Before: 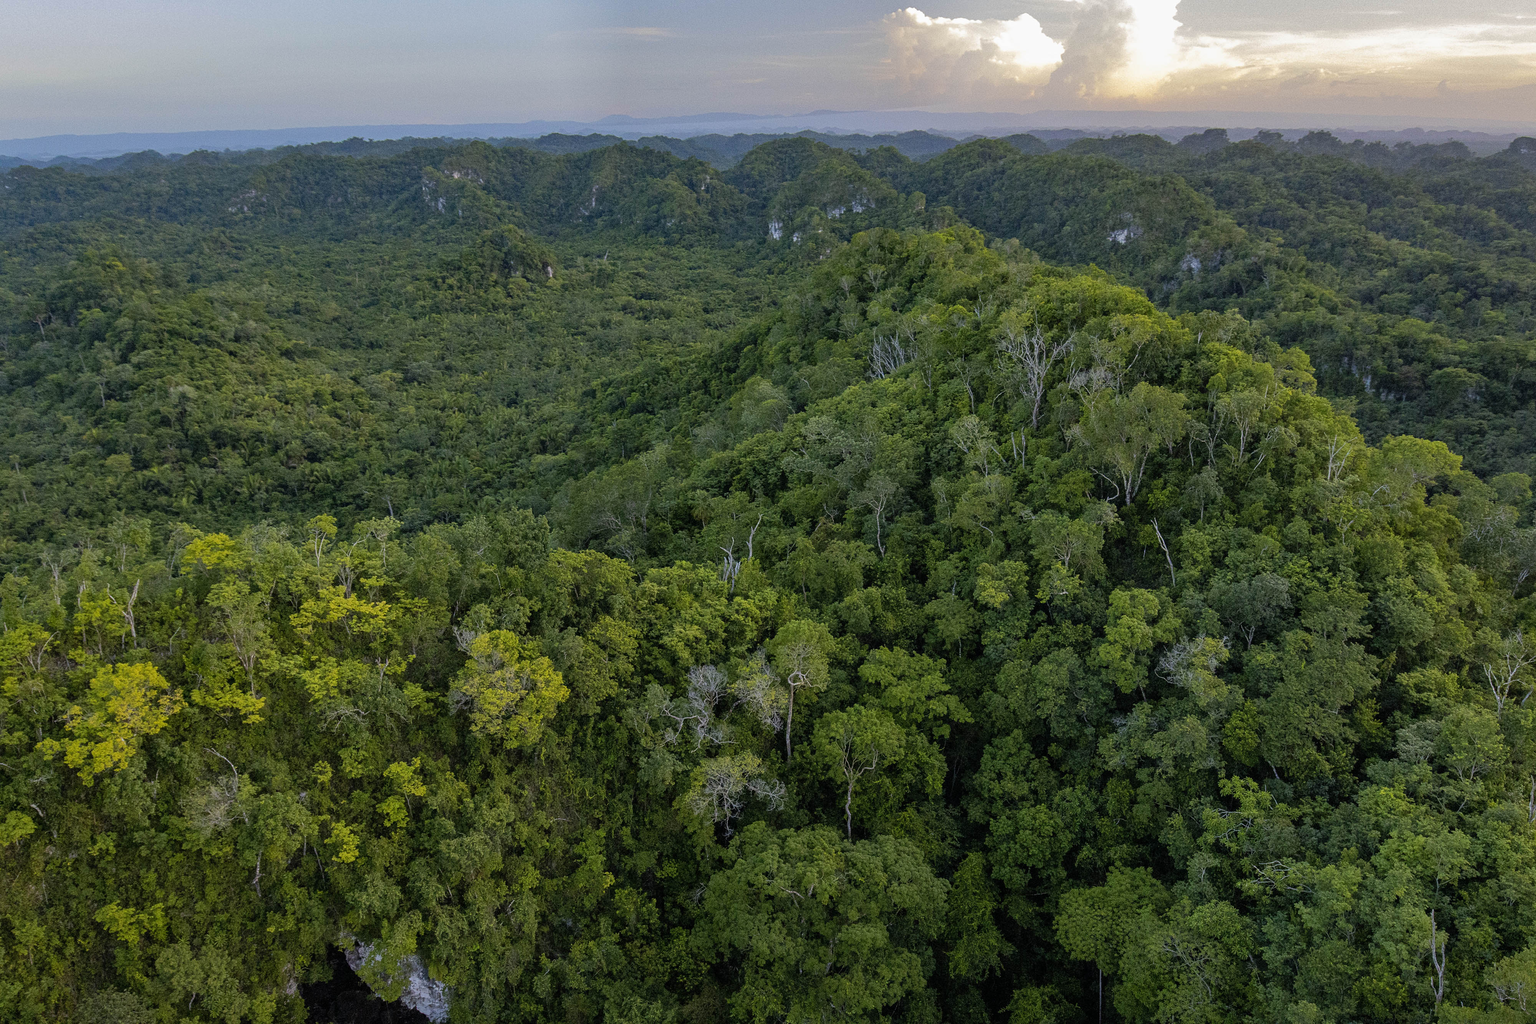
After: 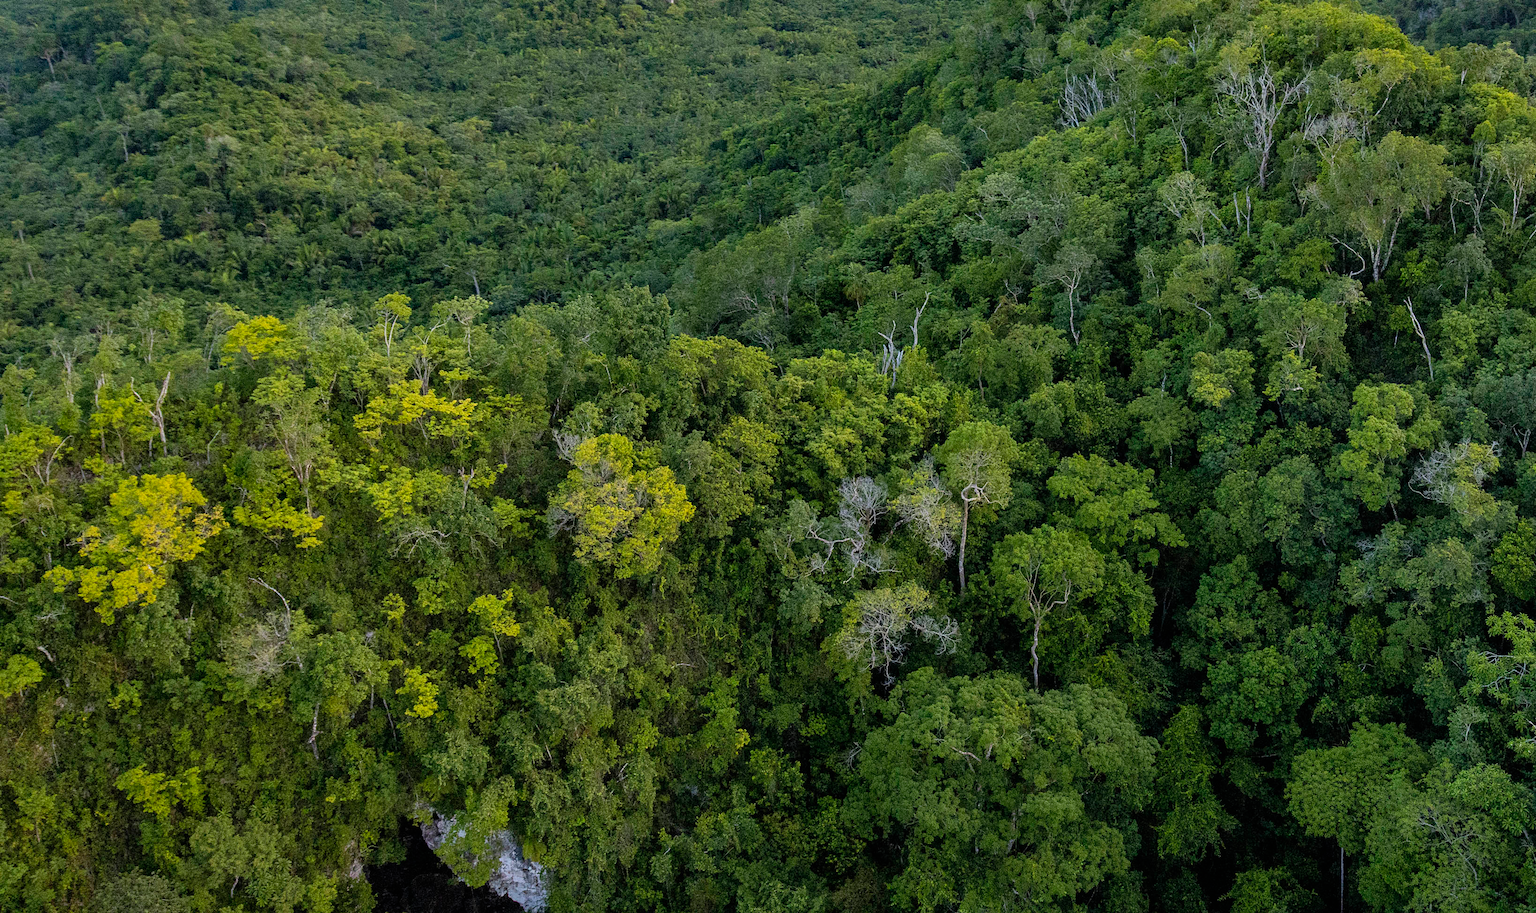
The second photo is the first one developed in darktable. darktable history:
crop: top 26.813%, right 17.992%
exposure: black level correction 0, exposure 0.396 EV, compensate highlight preservation false
